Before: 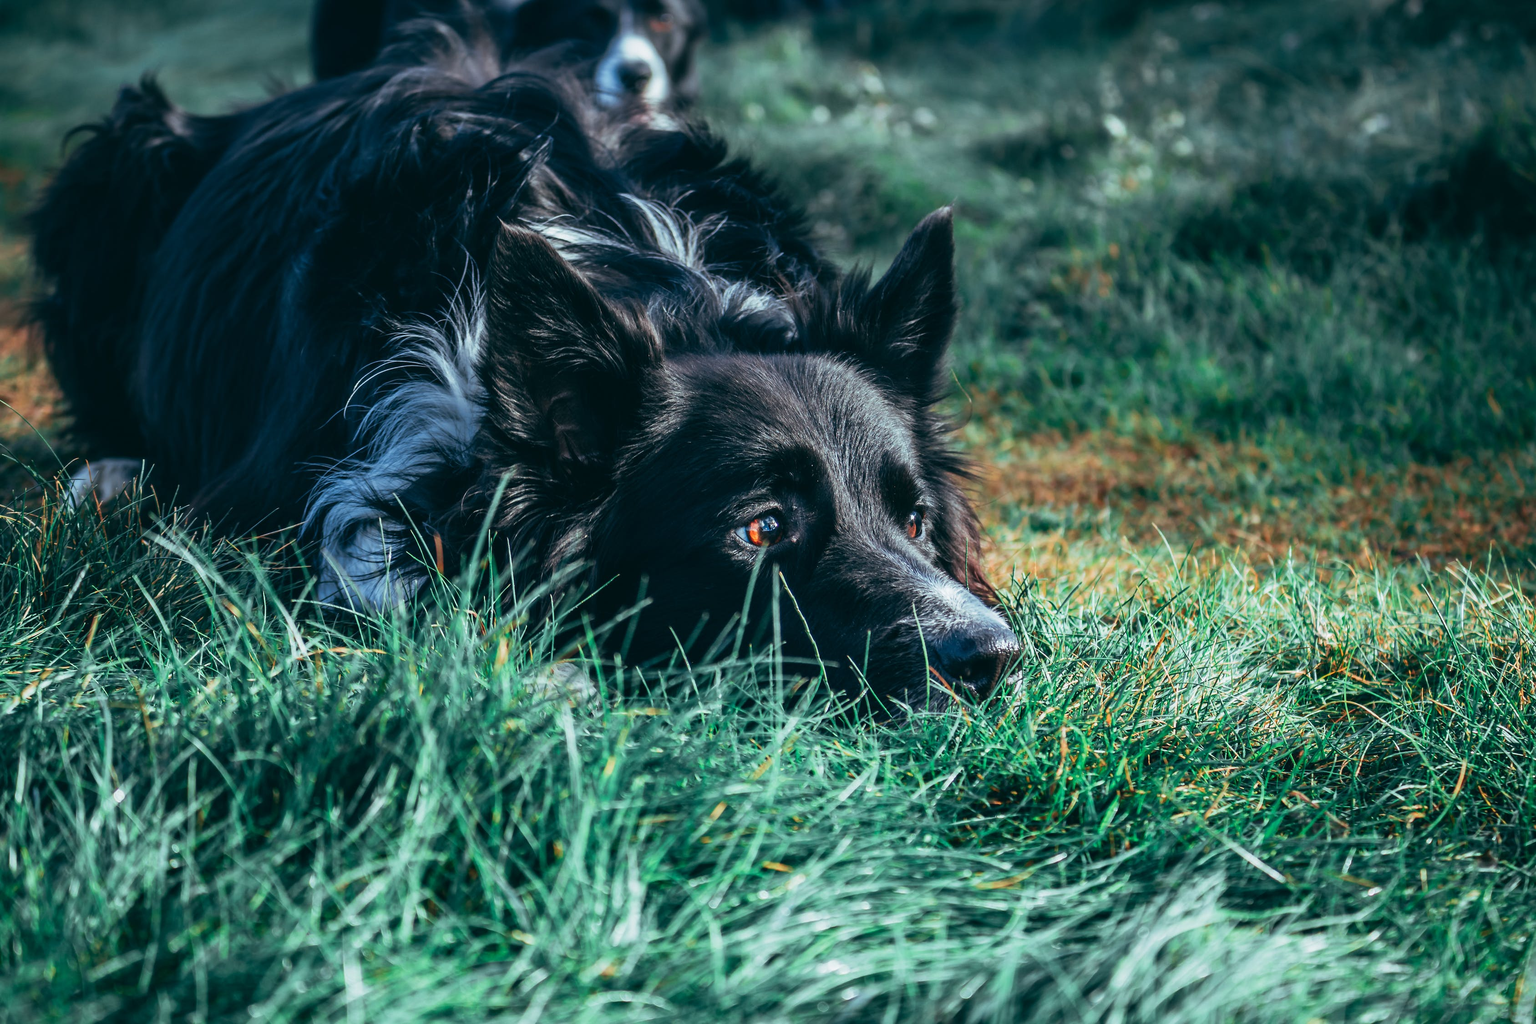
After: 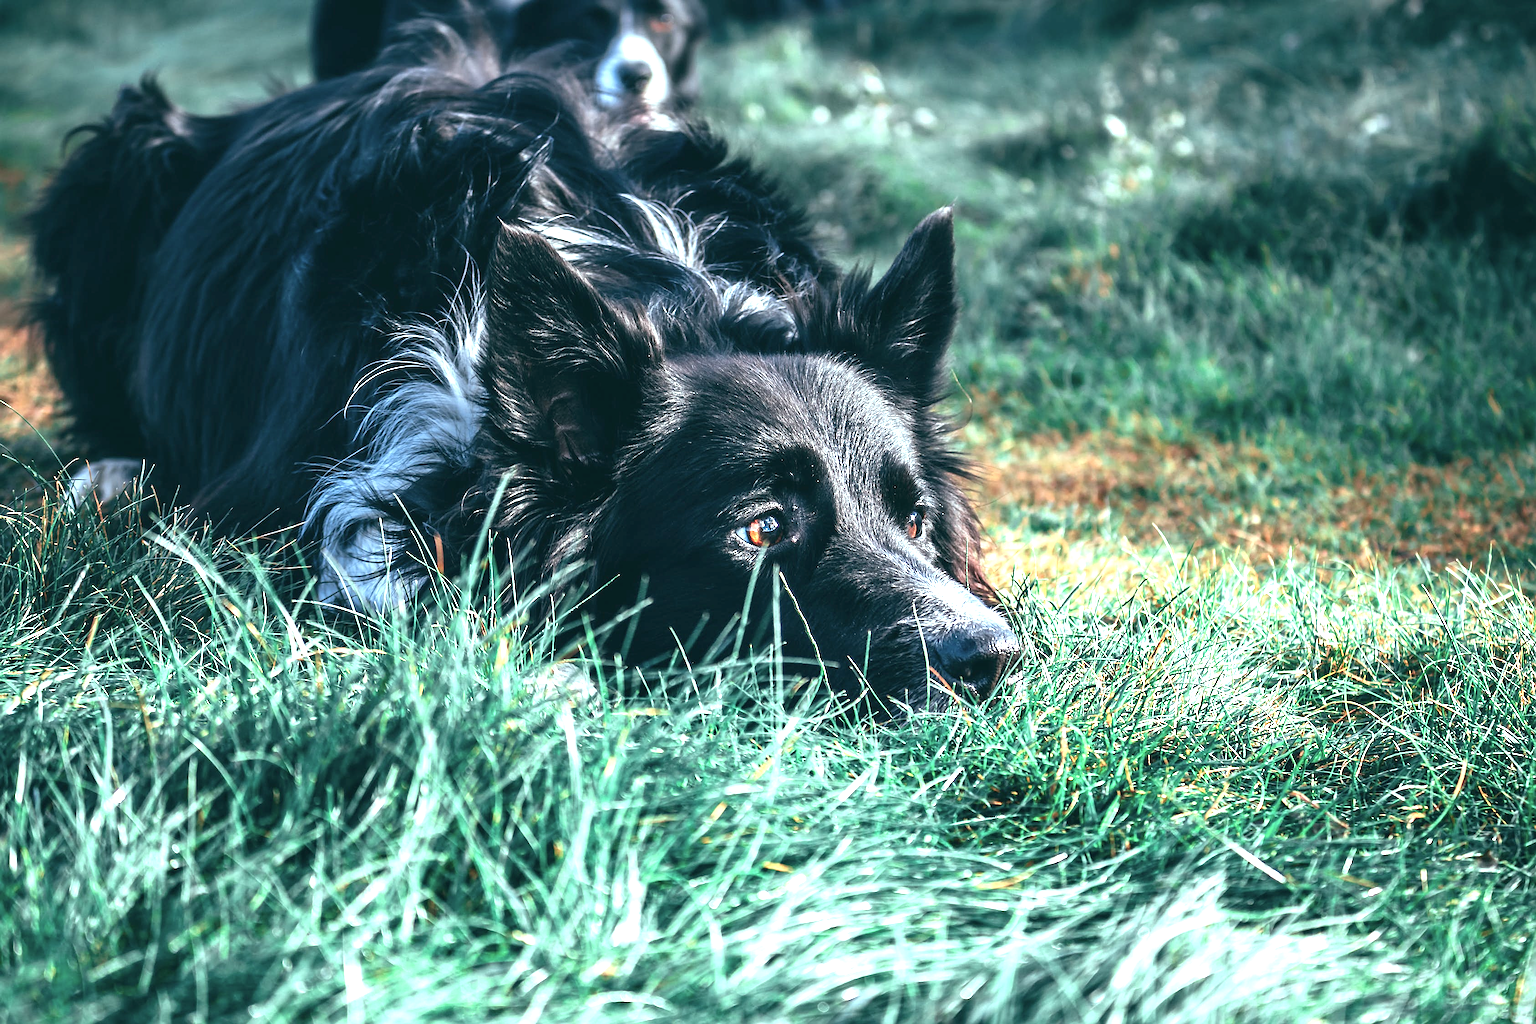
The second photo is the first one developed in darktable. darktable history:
sharpen: amount 0.494
contrast brightness saturation: saturation -0.176
exposure: exposure 1.271 EV, compensate exposure bias true, compensate highlight preservation false
